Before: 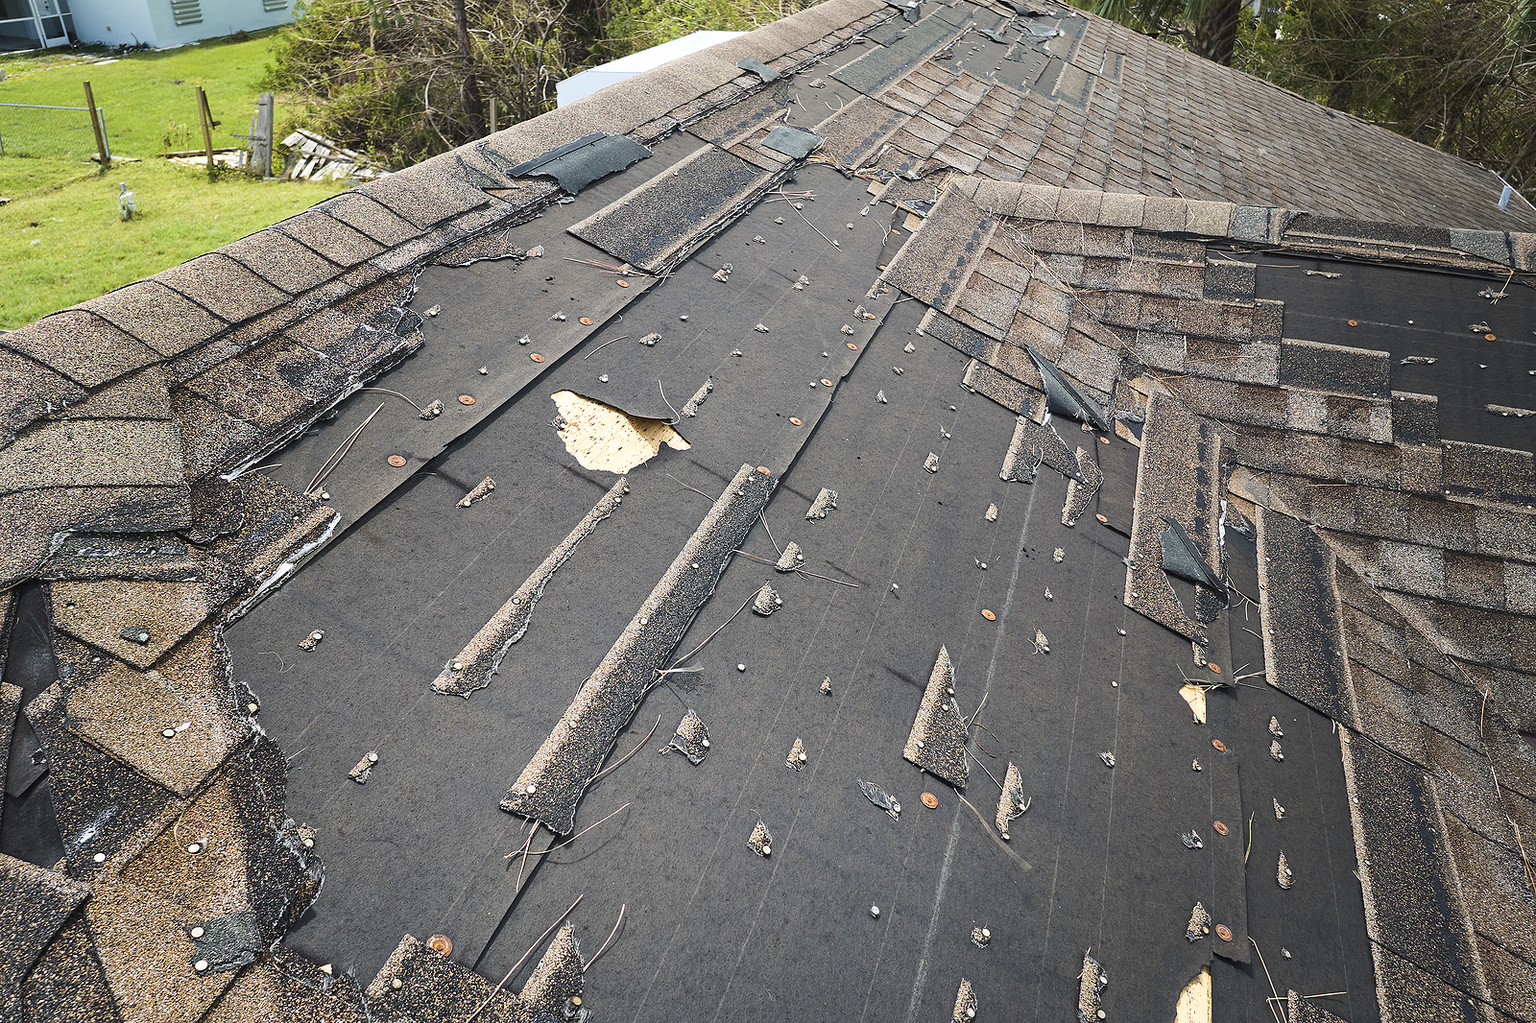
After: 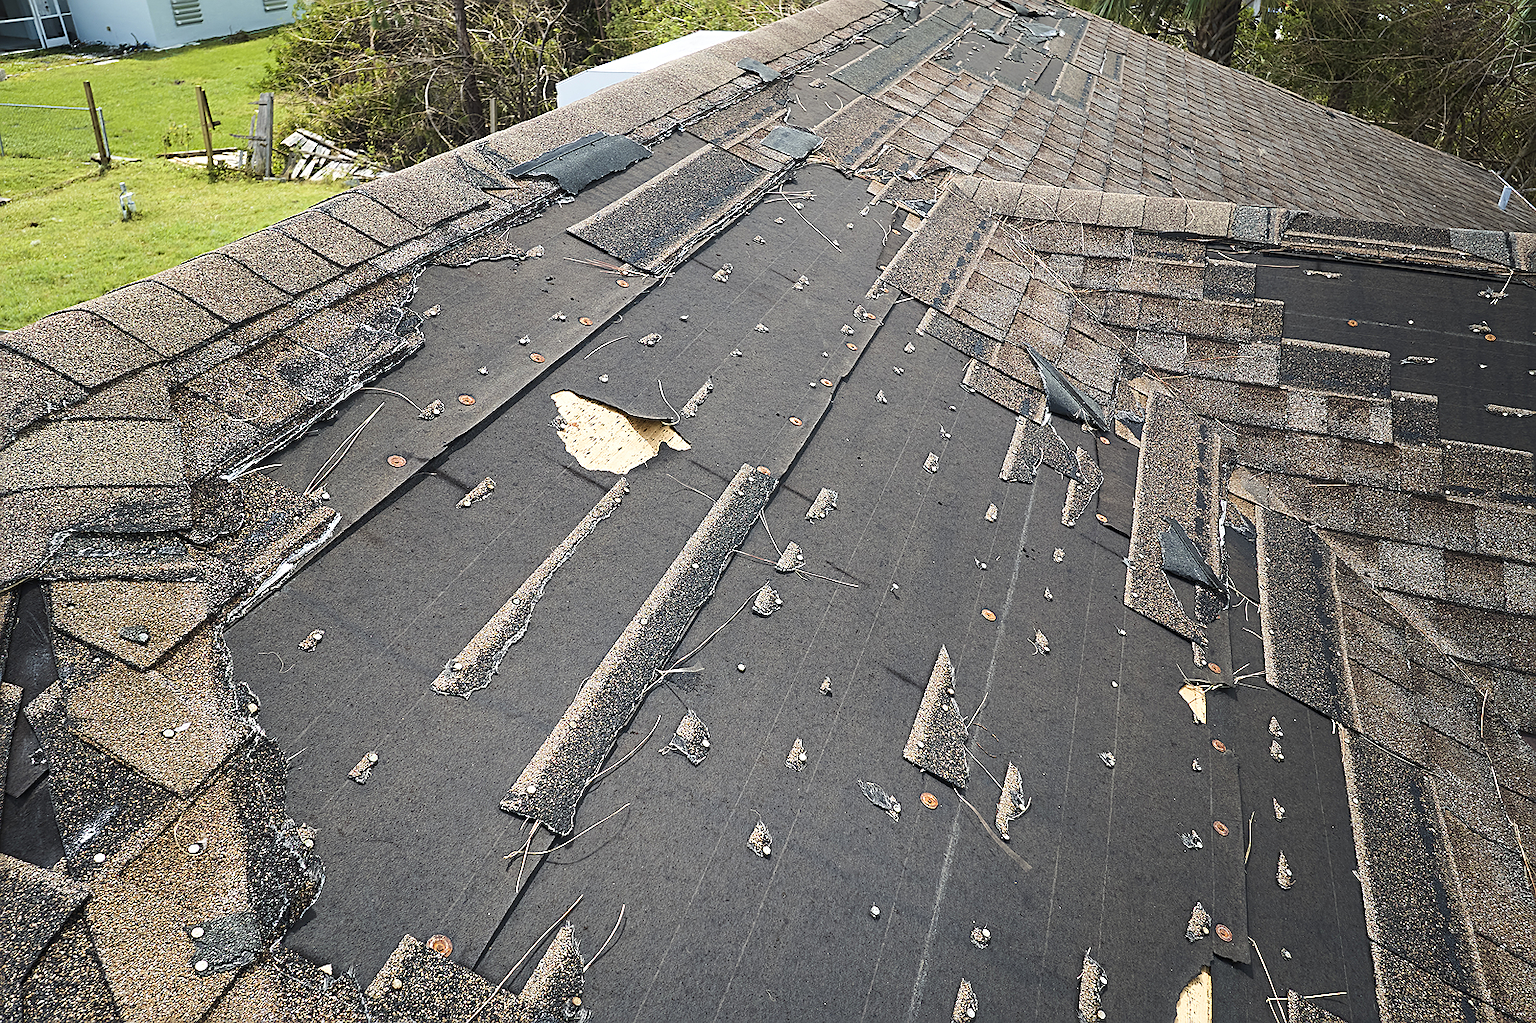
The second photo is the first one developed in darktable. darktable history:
sharpen: amount 0.471
